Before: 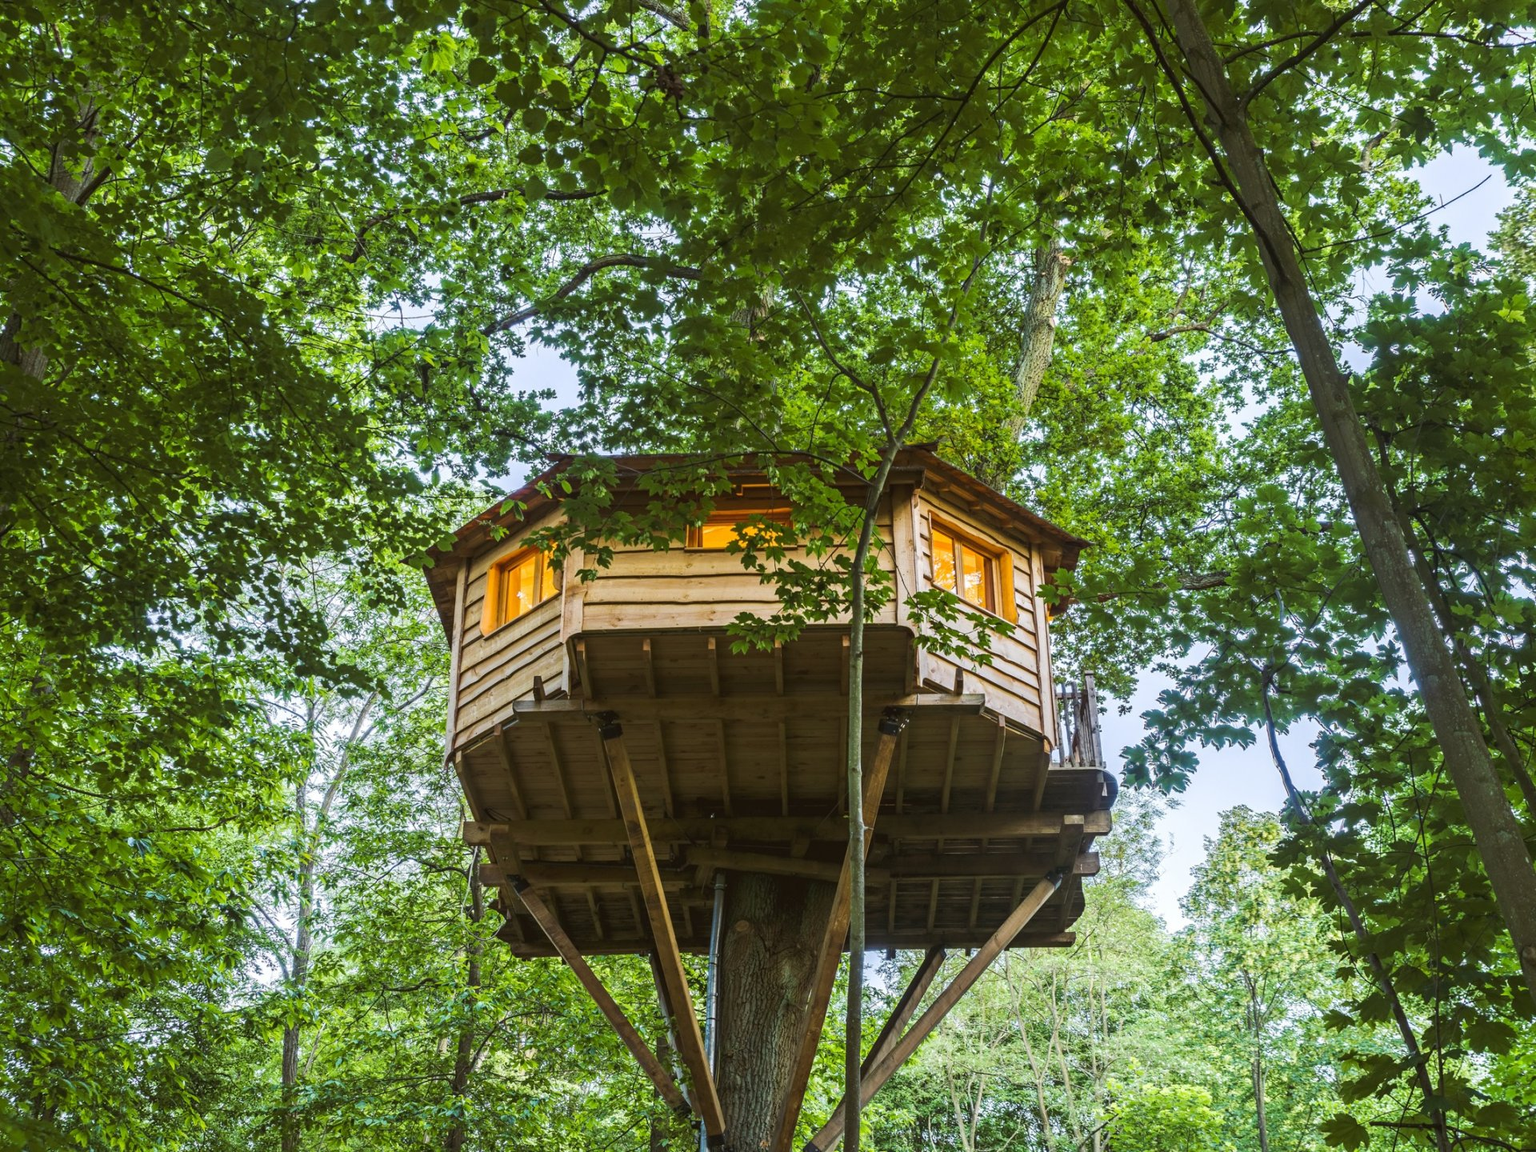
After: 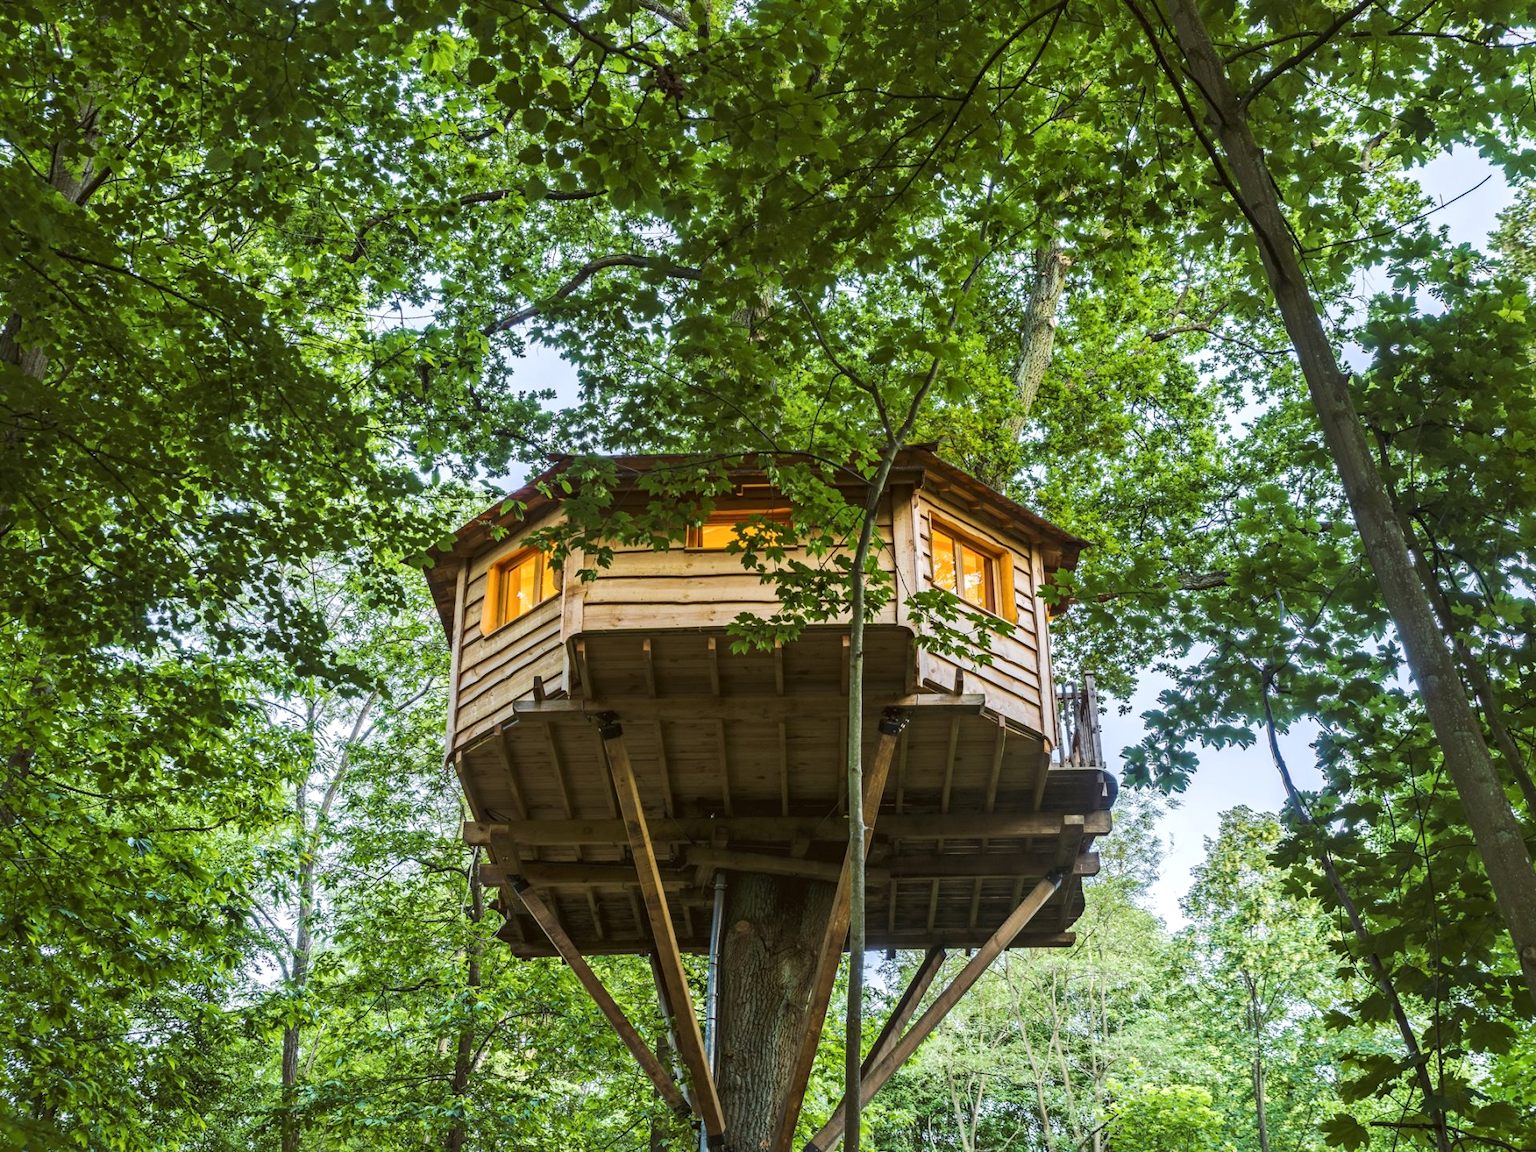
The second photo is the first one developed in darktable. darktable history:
local contrast: mode bilateral grid, contrast 25, coarseness 50, detail 123%, midtone range 0.2
